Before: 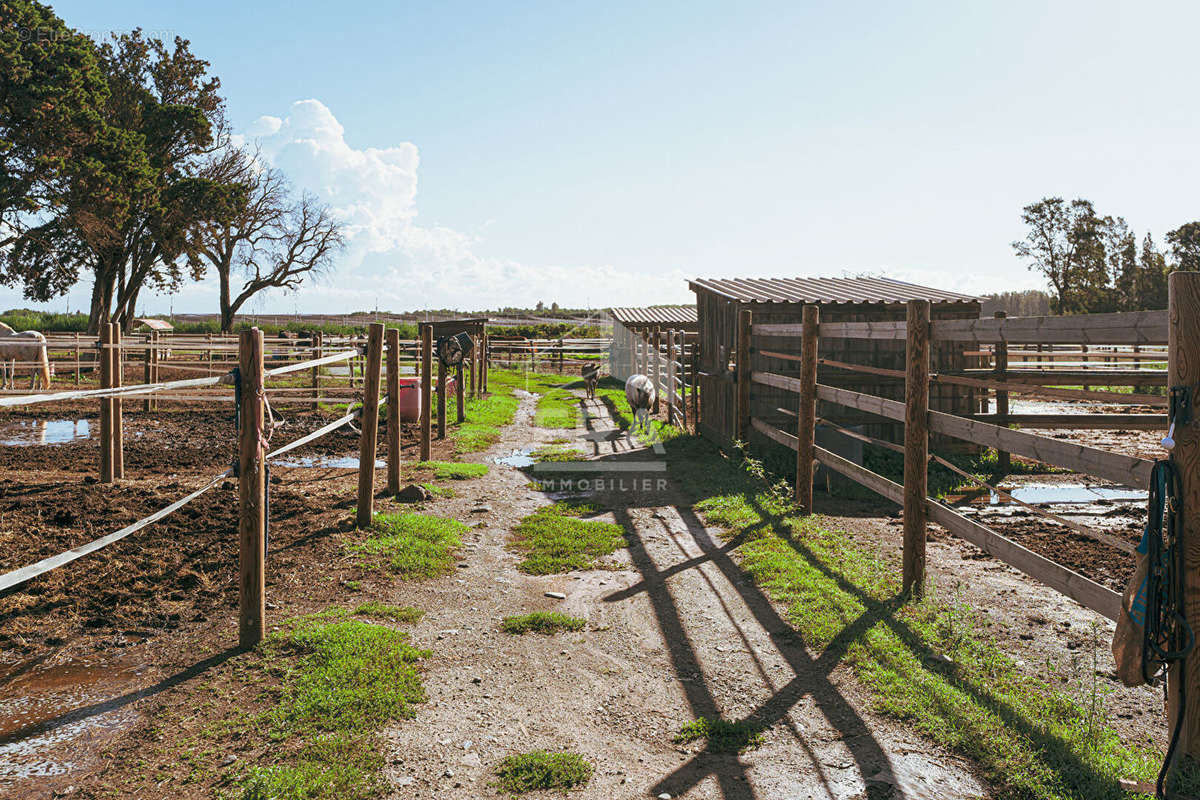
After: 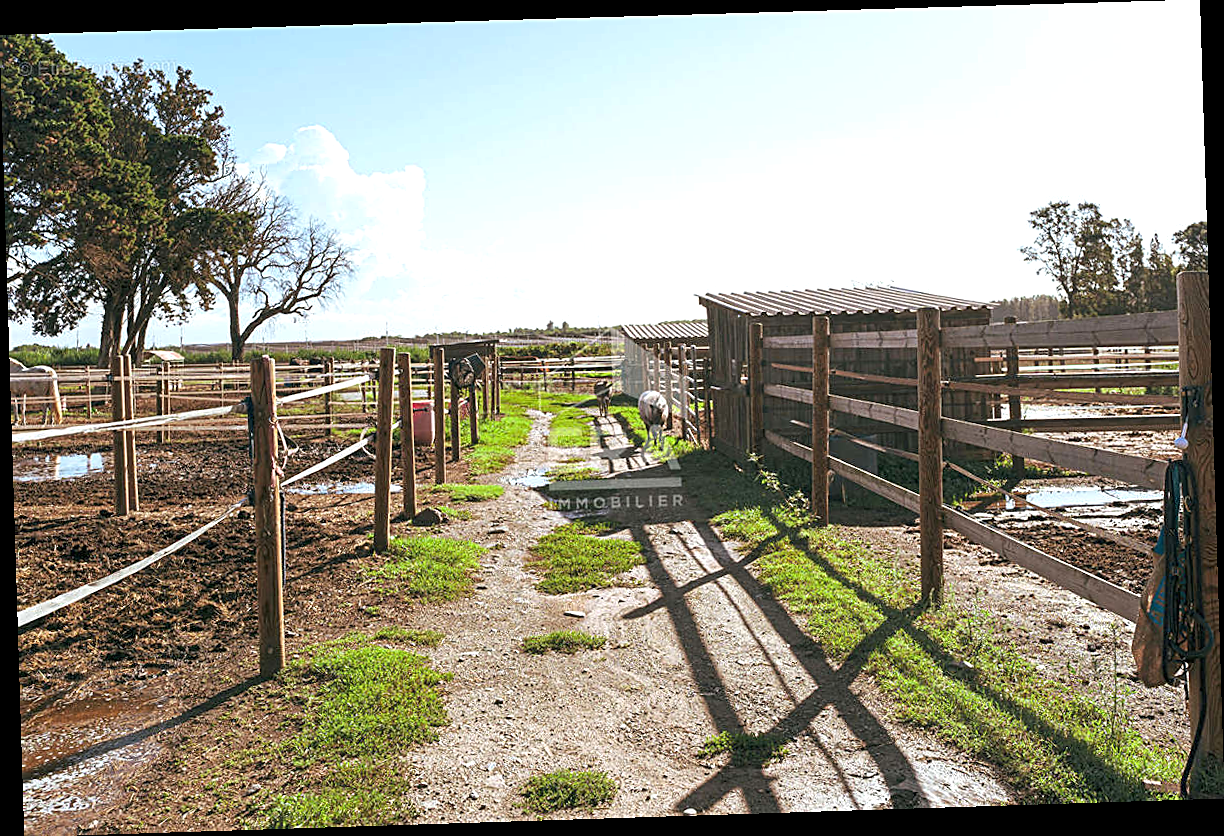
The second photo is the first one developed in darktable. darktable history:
sharpen: radius 1.967
rotate and perspective: rotation -1.77°, lens shift (horizontal) 0.004, automatic cropping off
exposure: exposure 0.4 EV, compensate highlight preservation false
